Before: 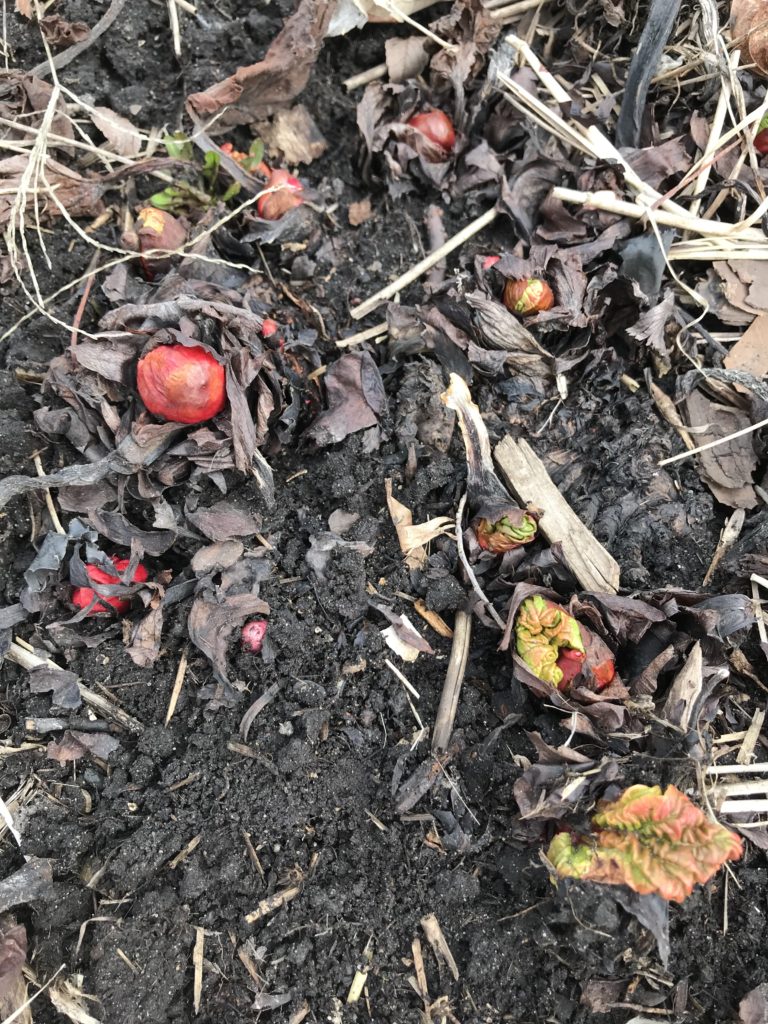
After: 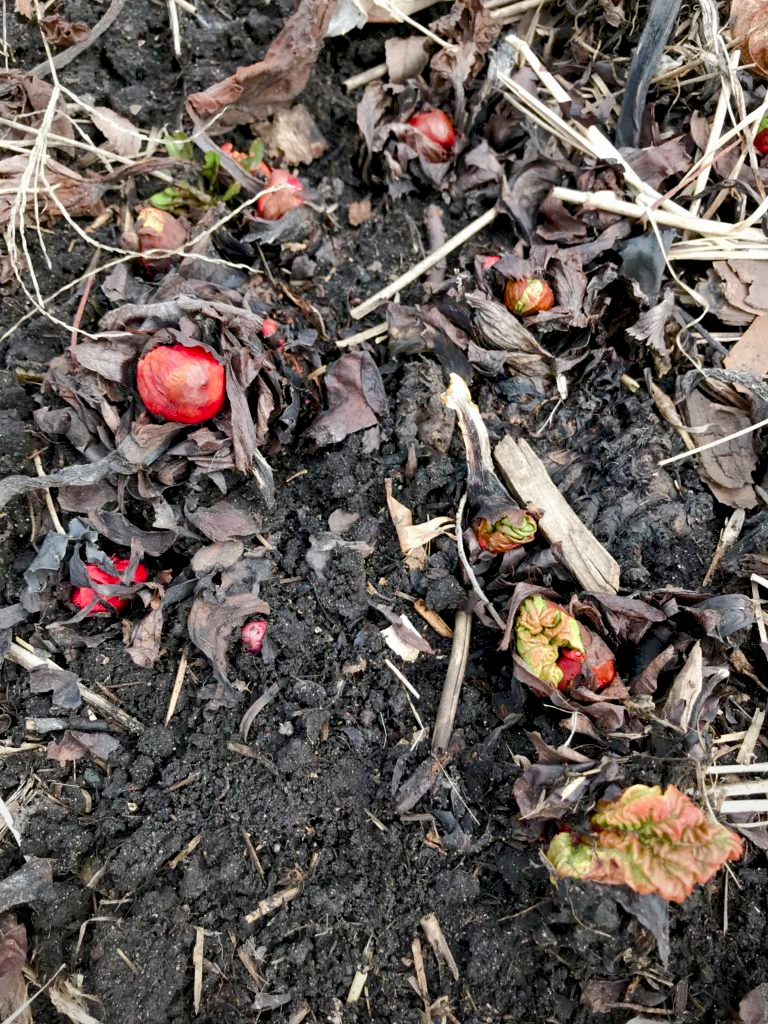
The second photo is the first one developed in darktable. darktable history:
color balance rgb: global offset › luminance -0.978%, perceptual saturation grading › global saturation 0.264%, perceptual saturation grading › highlights -33.723%, perceptual saturation grading › mid-tones 14.975%, perceptual saturation grading › shadows 47.838%
vignetting: fall-off start 99.37%, brightness -0.372, saturation 0.009, center (-0.067, -0.31), unbound false
